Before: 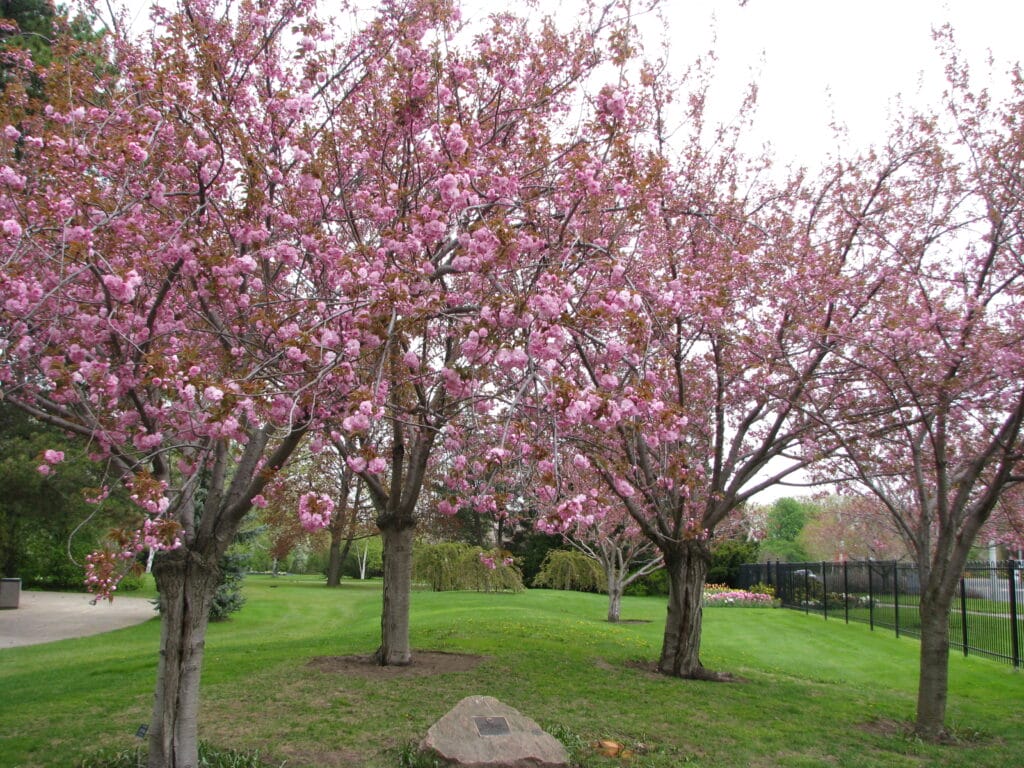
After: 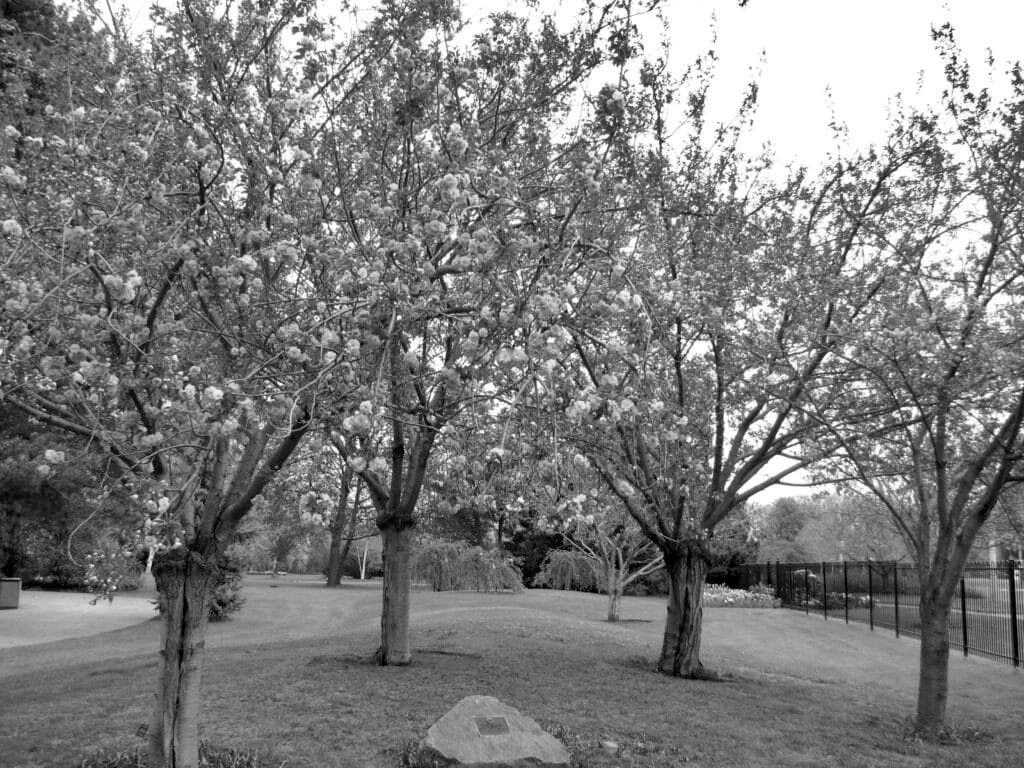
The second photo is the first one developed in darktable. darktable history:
shadows and highlights: shadows 60.55, highlights -60.22, soften with gaussian
exposure: black level correction 0.01, exposure 0.009 EV, compensate highlight preservation false
color zones: curves: ch1 [(0, -0.394) (0.143, -0.394) (0.286, -0.394) (0.429, -0.392) (0.571, -0.391) (0.714, -0.391) (0.857, -0.391) (1, -0.394)]
